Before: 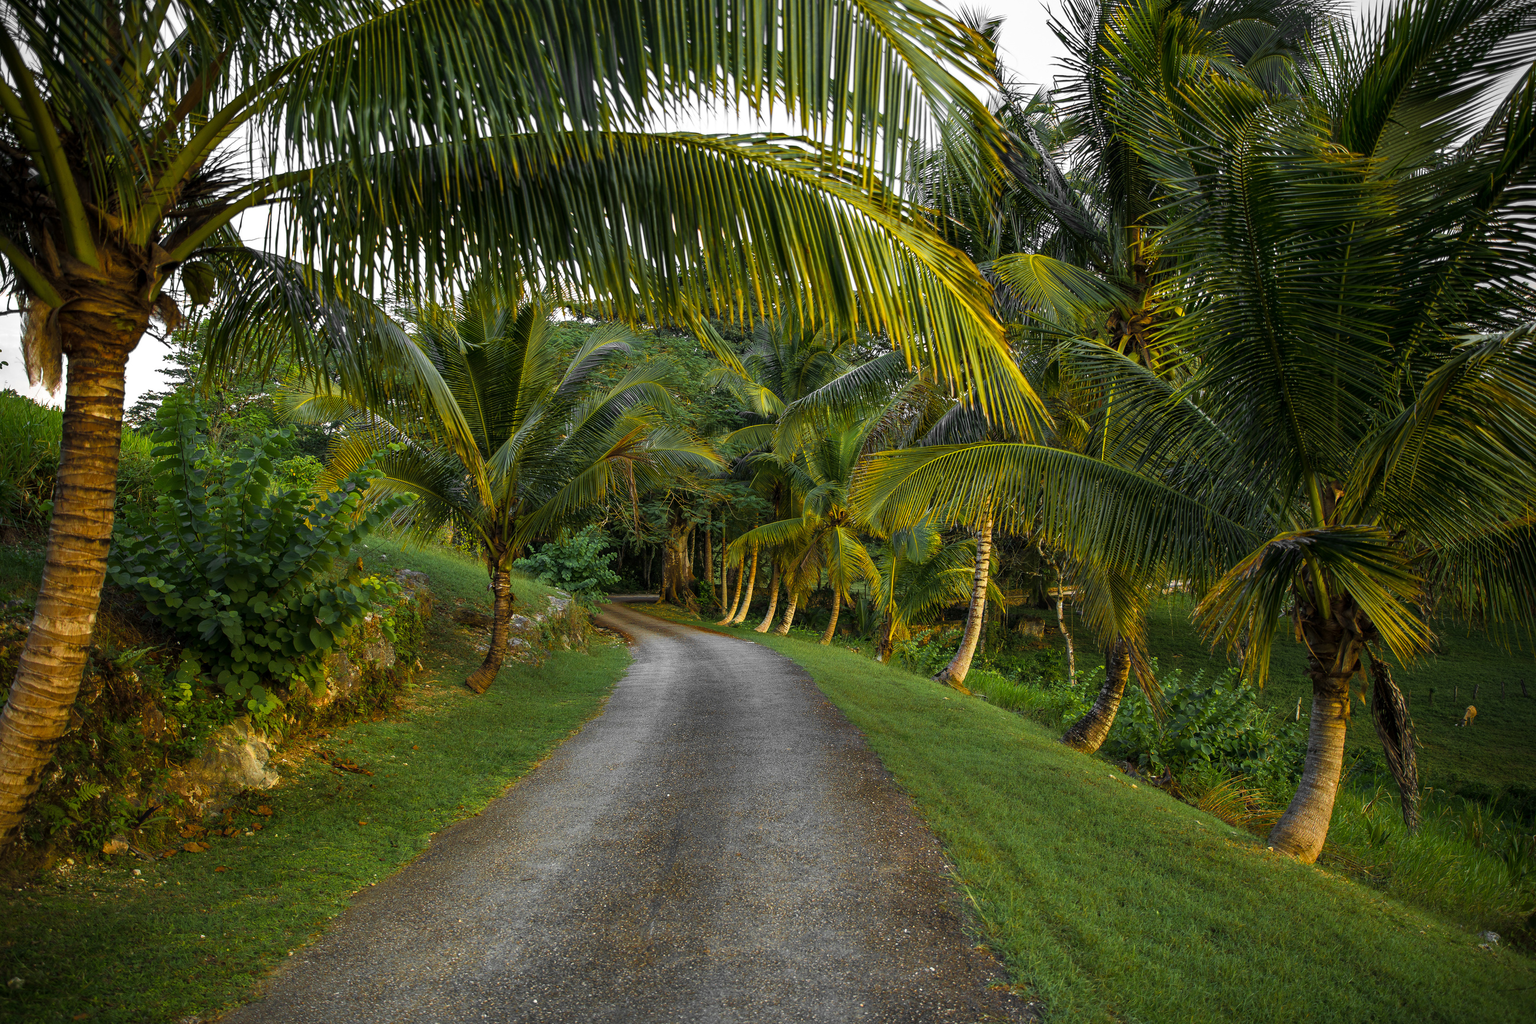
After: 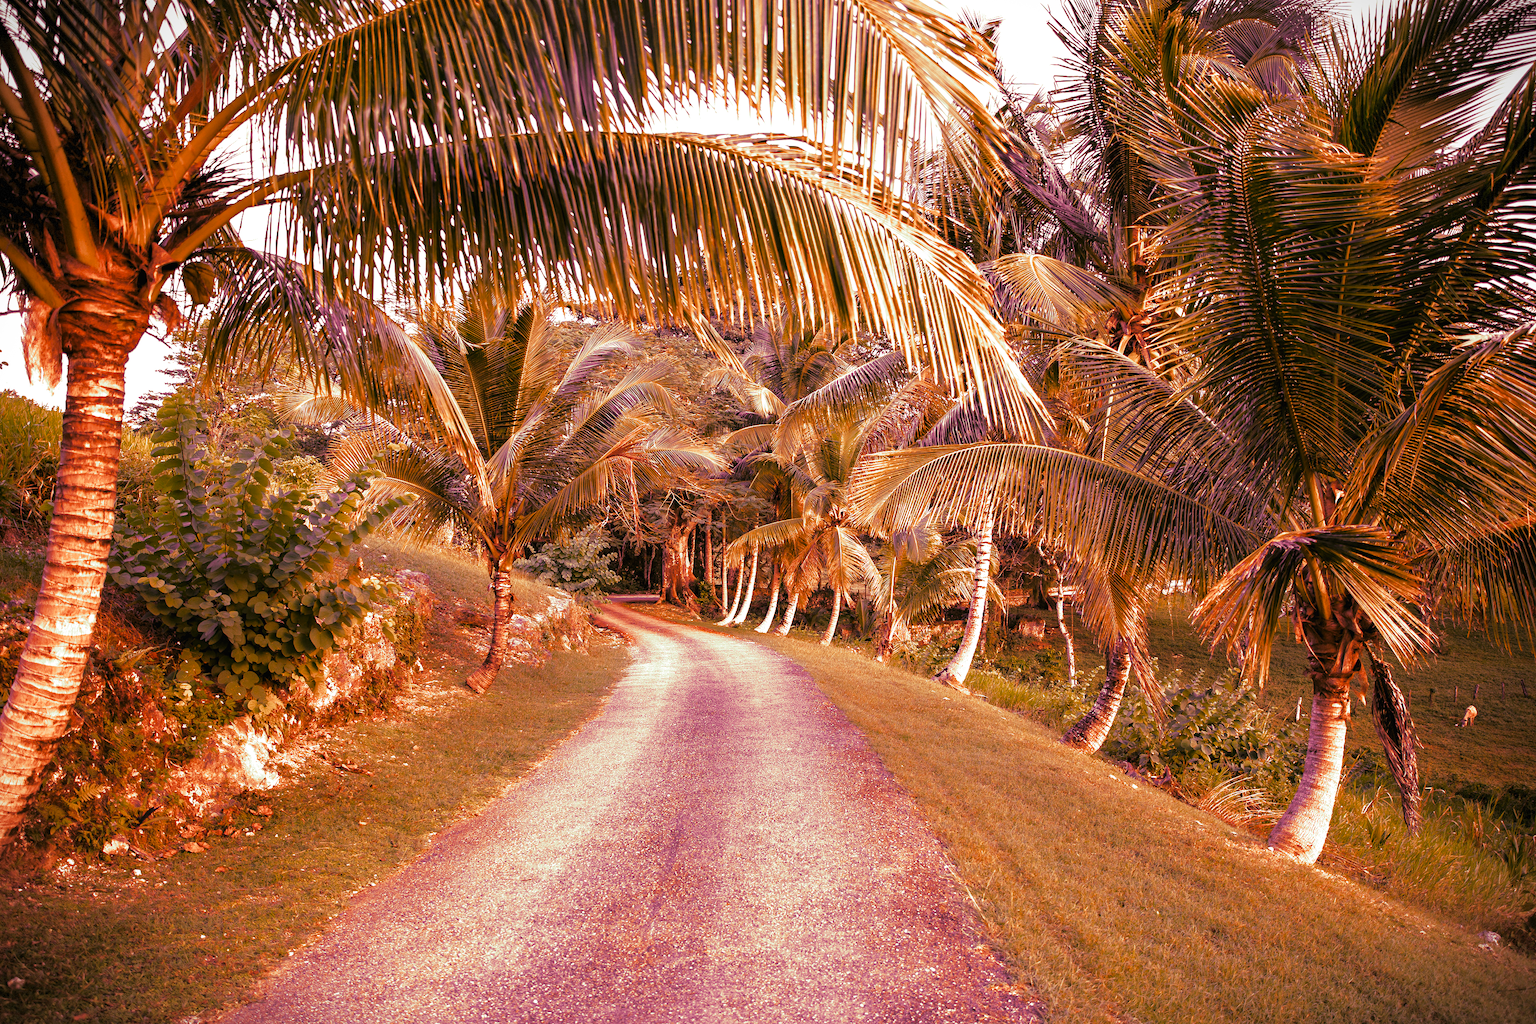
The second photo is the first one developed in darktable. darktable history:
local contrast: mode bilateral grid, contrast 100, coarseness 100, detail 91%, midtone range 0.2
color balance: lift [1.004, 1.002, 1.002, 0.998], gamma [1, 1.007, 1.002, 0.993], gain [1, 0.977, 1.013, 1.023], contrast -3.64%
color zones: curves: ch0 [(0, 0.5) (0.143, 0.5) (0.286, 0.5) (0.429, 0.5) (0.571, 0.5) (0.714, 0.476) (0.857, 0.5) (1, 0.5)]; ch2 [(0, 0.5) (0.143, 0.5) (0.286, 0.5) (0.429, 0.5) (0.571, 0.5) (0.714, 0.487) (0.857, 0.5) (1, 0.5)]
split-toning: shadows › hue 290.82°, shadows › saturation 0.34, highlights › saturation 0.38, balance 0, compress 50%
vignetting: fall-off start 100%, brightness -0.406, saturation -0.3, width/height ratio 1.324, dithering 8-bit output, unbound false
white balance: red 2.353, blue 1.536
haze removal: compatibility mode true, adaptive false
tone curve: curves: ch0 [(0.047, 0) (0.292, 0.352) (0.657, 0.678) (1, 0.958)], color space Lab, linked channels, preserve colors none
